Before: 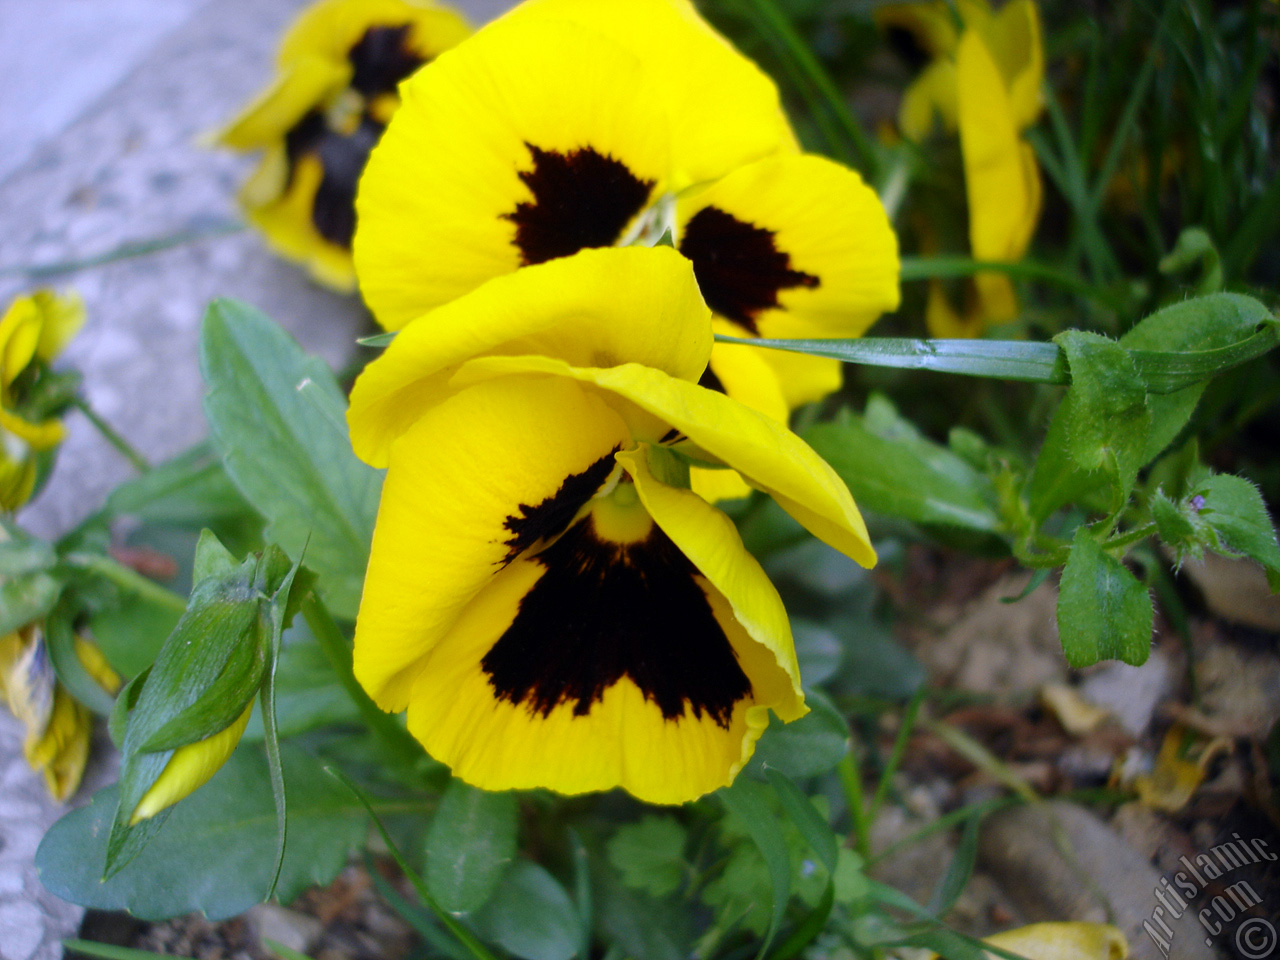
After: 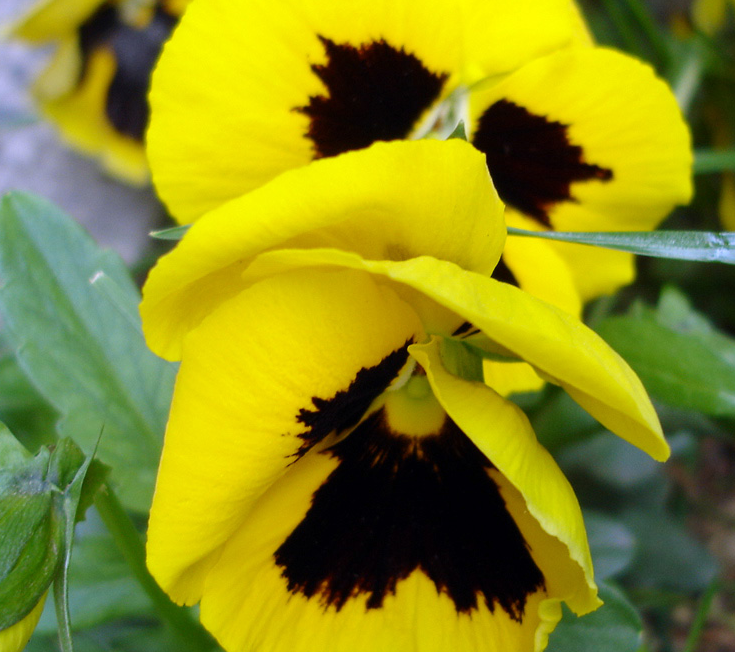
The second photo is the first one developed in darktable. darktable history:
crop: left 16.246%, top 11.221%, right 26.141%, bottom 20.777%
